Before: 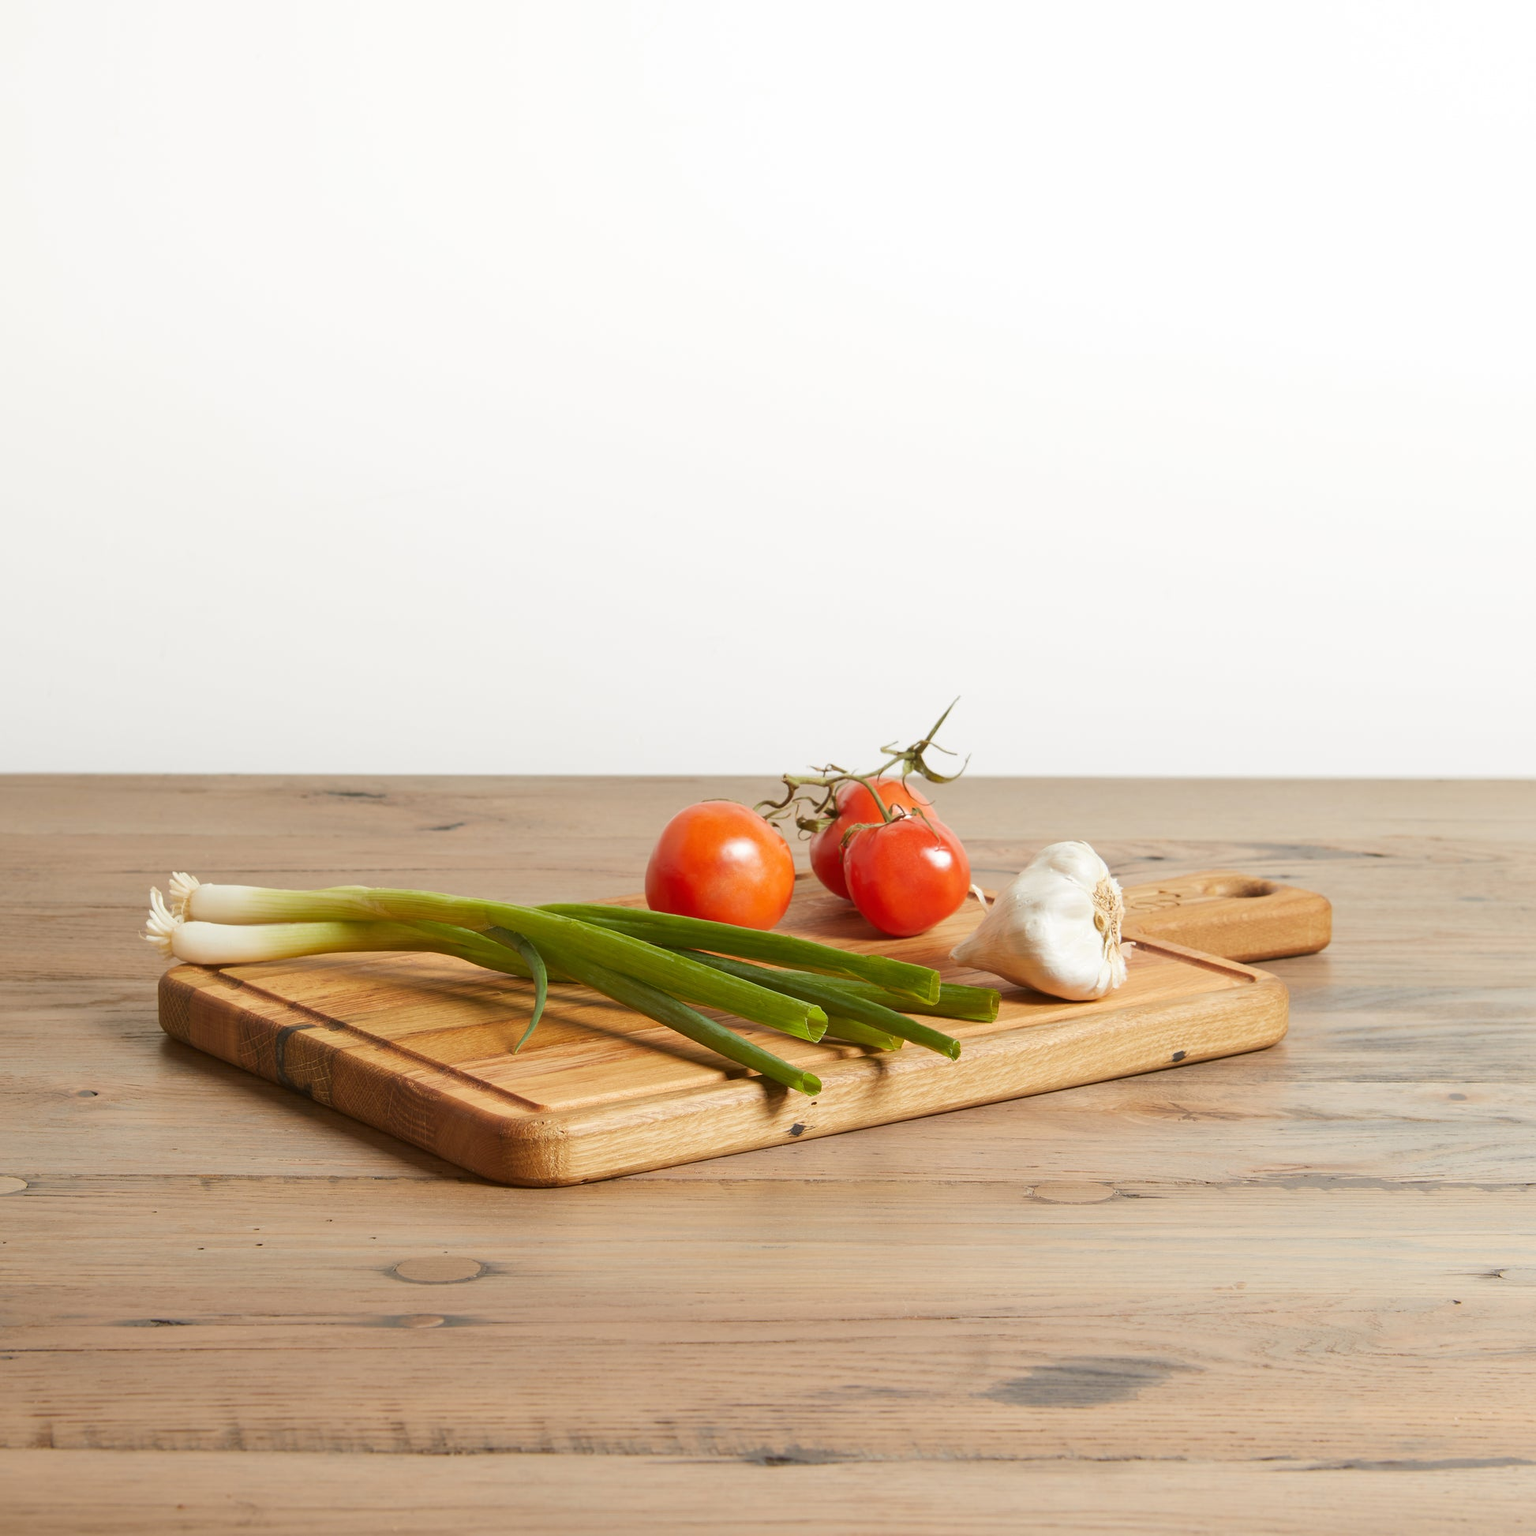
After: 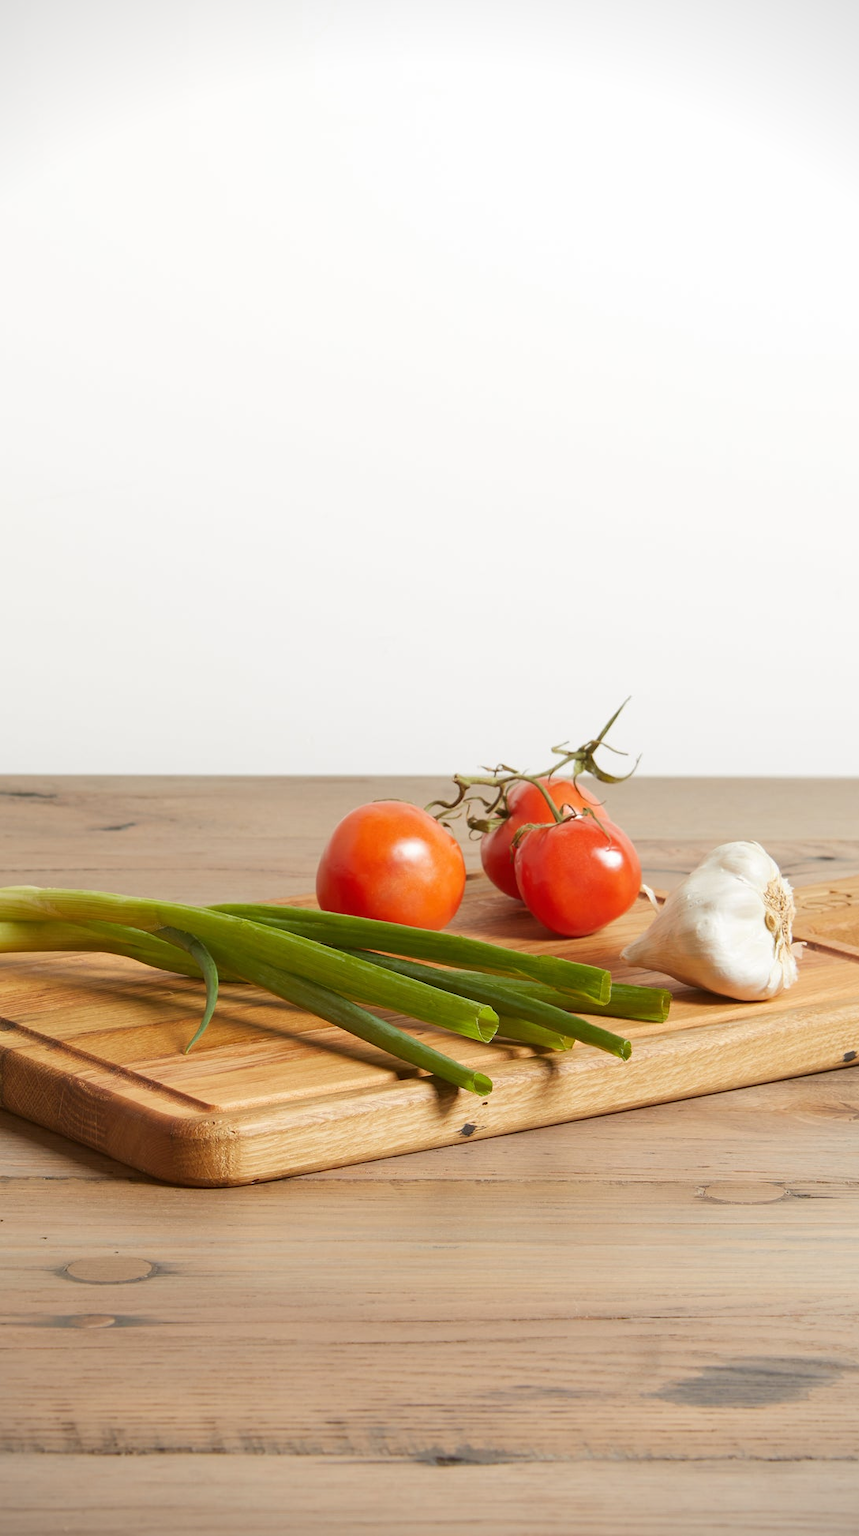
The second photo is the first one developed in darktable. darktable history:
crop: left 21.473%, right 22.519%
vignetting: fall-off start 91.69%
